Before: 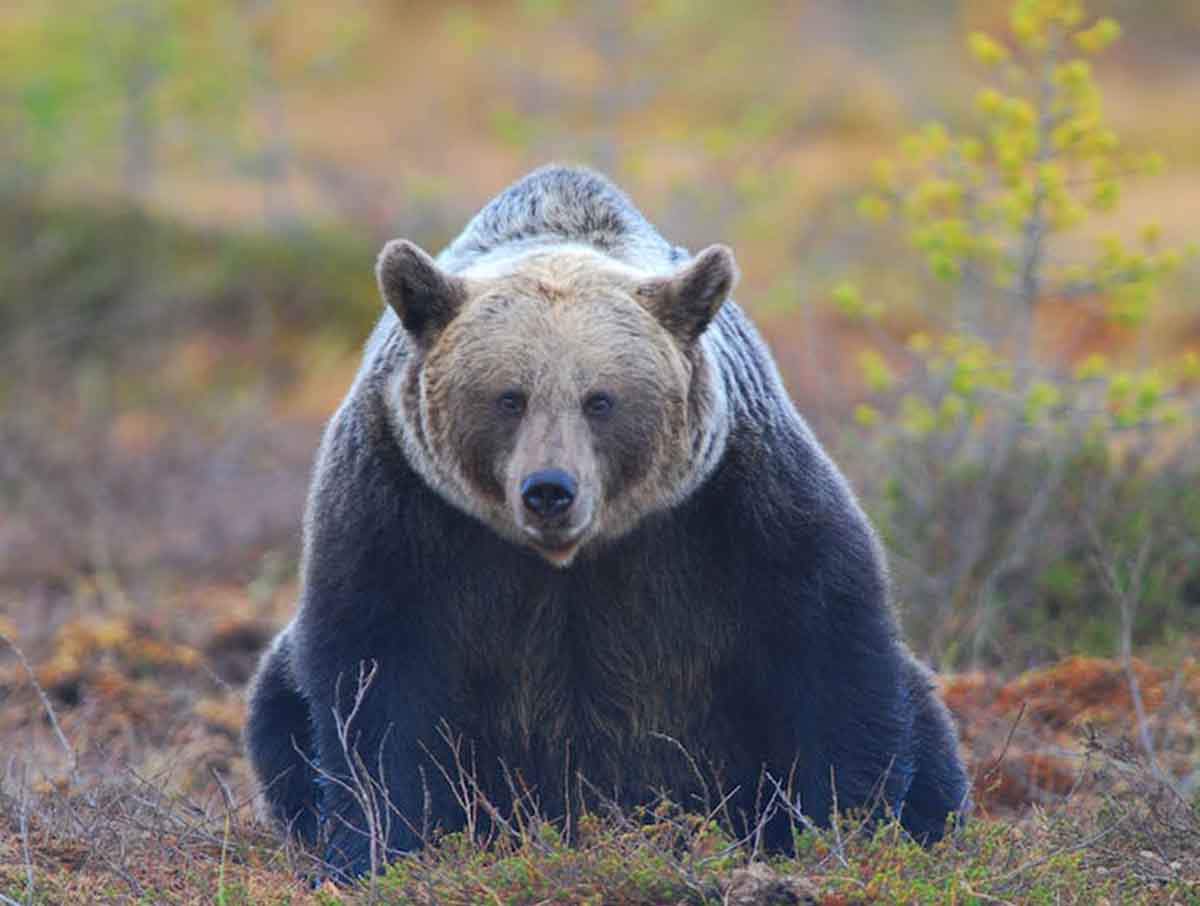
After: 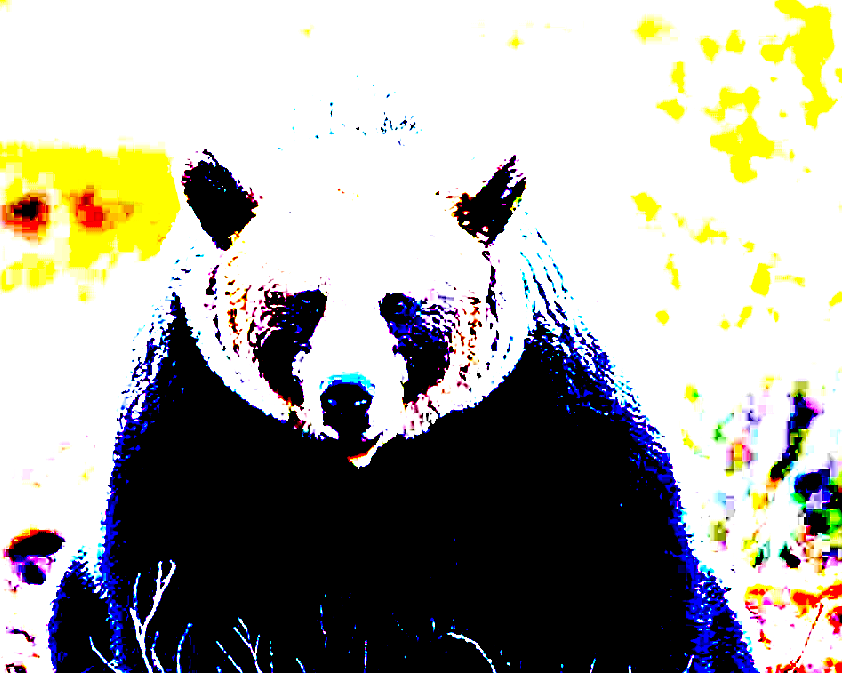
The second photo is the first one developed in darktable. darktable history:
sharpen: radius 1.83, amount 0.393, threshold 1.316
exposure: black level correction 0.099, exposure 3.007 EV, compensate exposure bias true, compensate highlight preservation false
crop and rotate: left 16.868%, top 10.958%, right 12.917%, bottom 14.685%
tone equalizer: edges refinement/feathering 500, mask exposure compensation -1.57 EV, preserve details no
